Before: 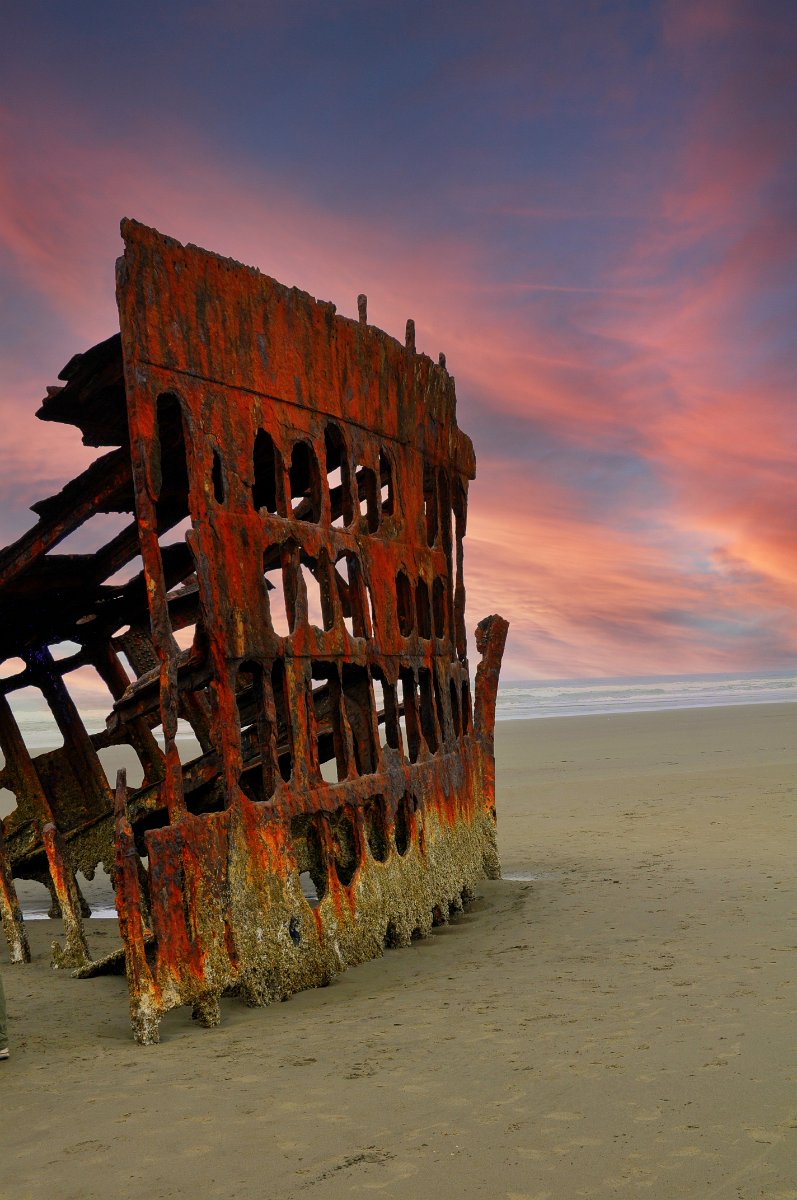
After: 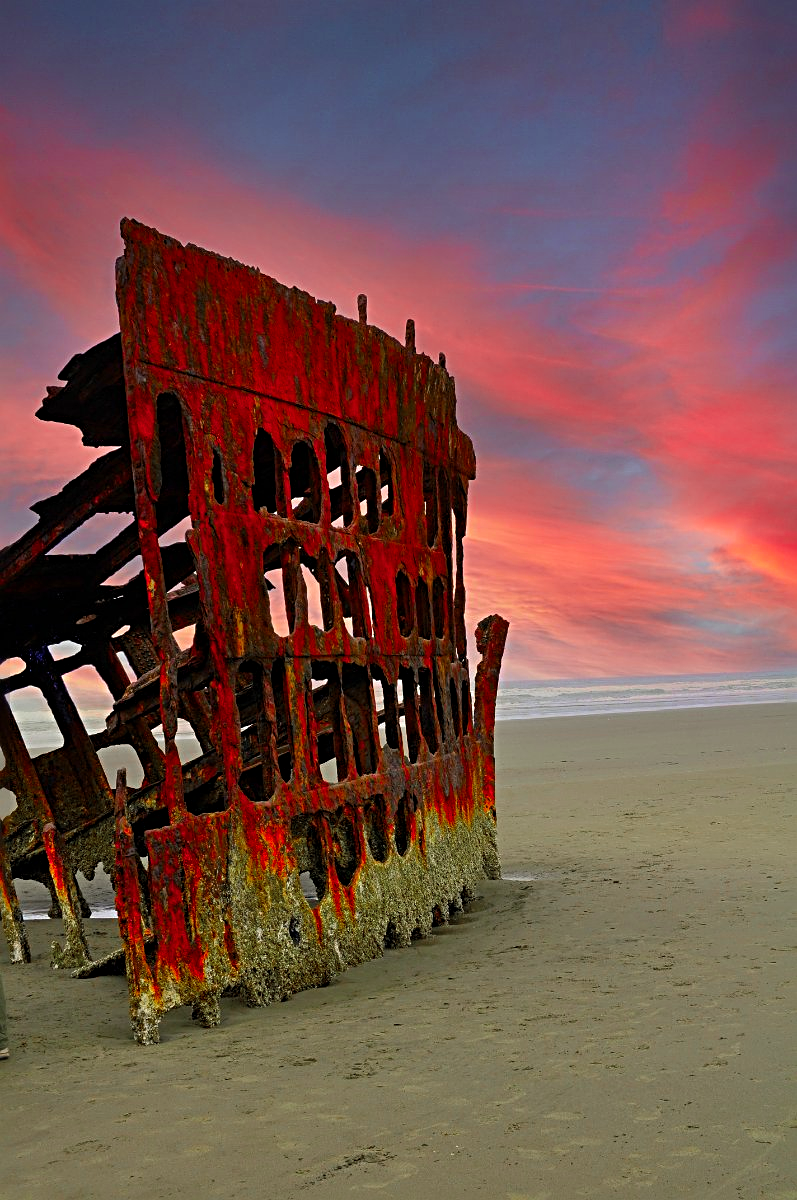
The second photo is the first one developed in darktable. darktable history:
color zones: curves: ch0 [(0, 0.466) (0.128, 0.466) (0.25, 0.5) (0.375, 0.456) (0.5, 0.5) (0.625, 0.5) (0.737, 0.652) (0.875, 0.5)]; ch1 [(0, 0.603) (0.125, 0.618) (0.261, 0.348) (0.372, 0.353) (0.497, 0.363) (0.611, 0.45) (0.731, 0.427) (0.875, 0.518) (0.998, 0.652)]; ch2 [(0, 0.559) (0.125, 0.451) (0.253, 0.564) (0.37, 0.578) (0.5, 0.466) (0.625, 0.471) (0.731, 0.471) (0.88, 0.485)]
color balance rgb: perceptual saturation grading › global saturation 20%, global vibrance 20%
sharpen: radius 4
contrast equalizer: y [[0.5 ×6], [0.5 ×6], [0.975, 0.964, 0.925, 0.865, 0.793, 0.721], [0 ×6], [0 ×6]]
